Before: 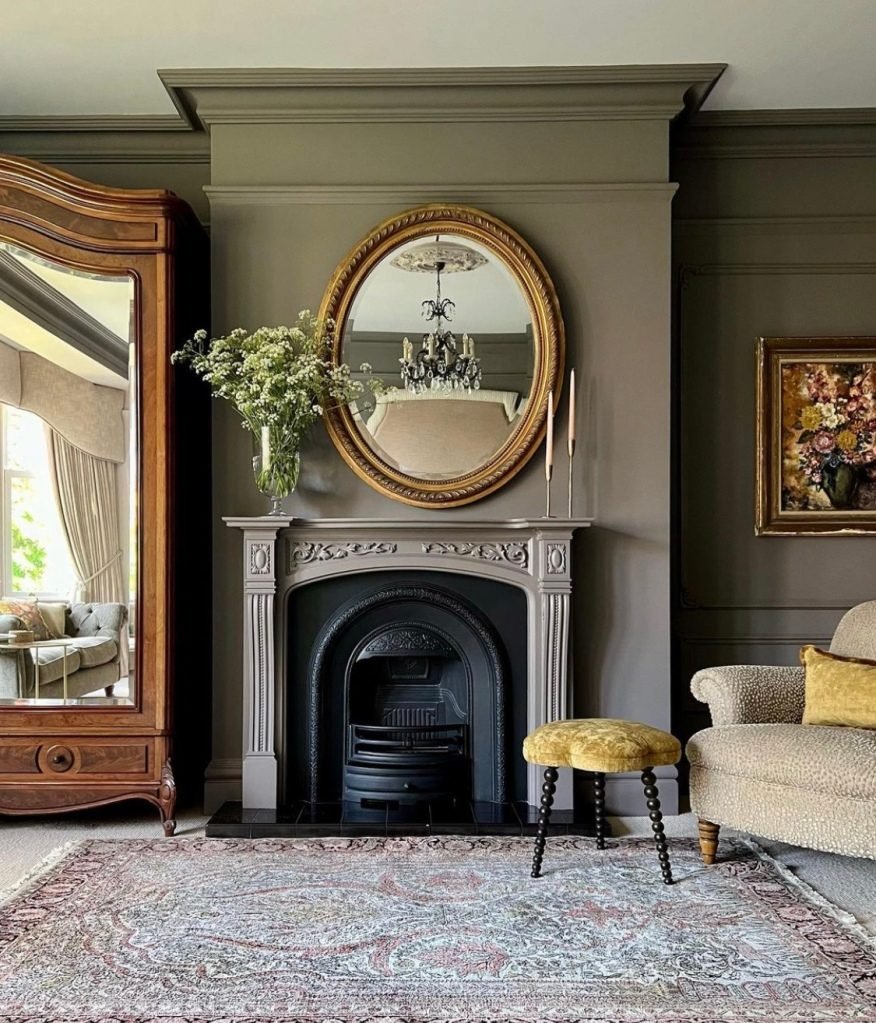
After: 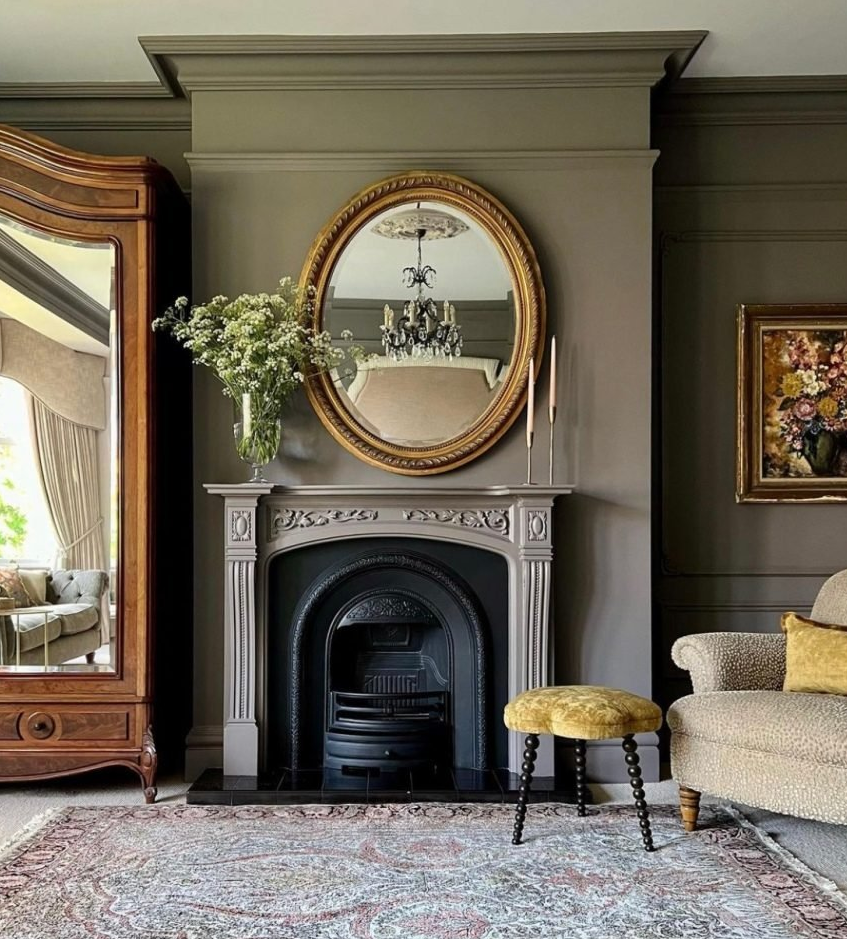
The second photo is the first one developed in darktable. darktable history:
crop: left 2.191%, top 3.309%, right 1.041%, bottom 4.886%
